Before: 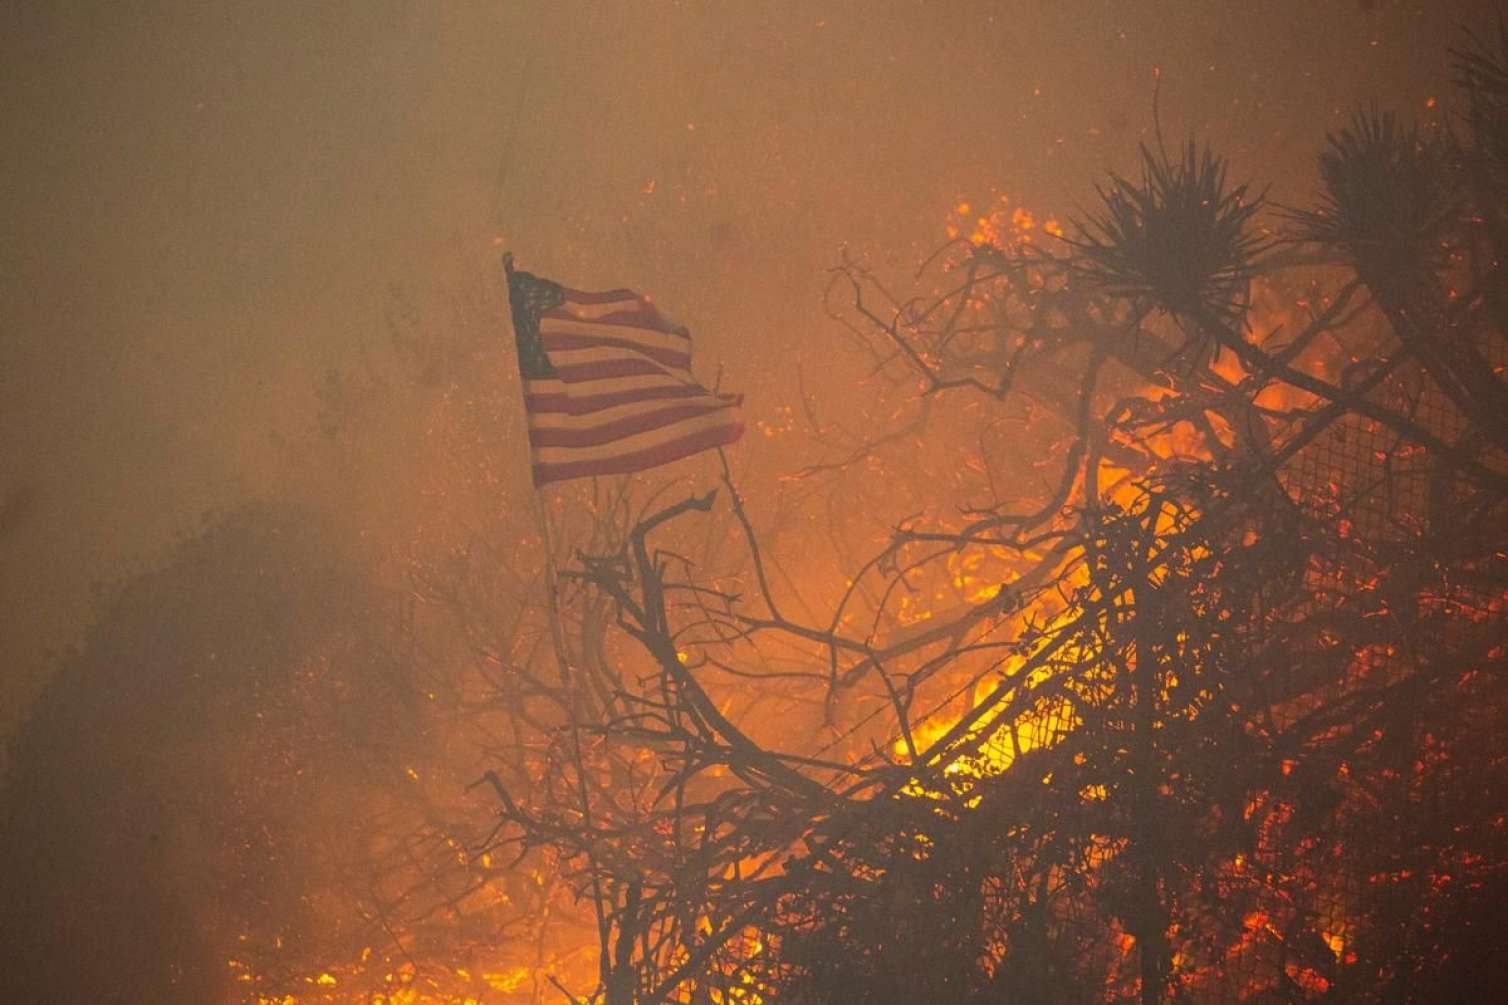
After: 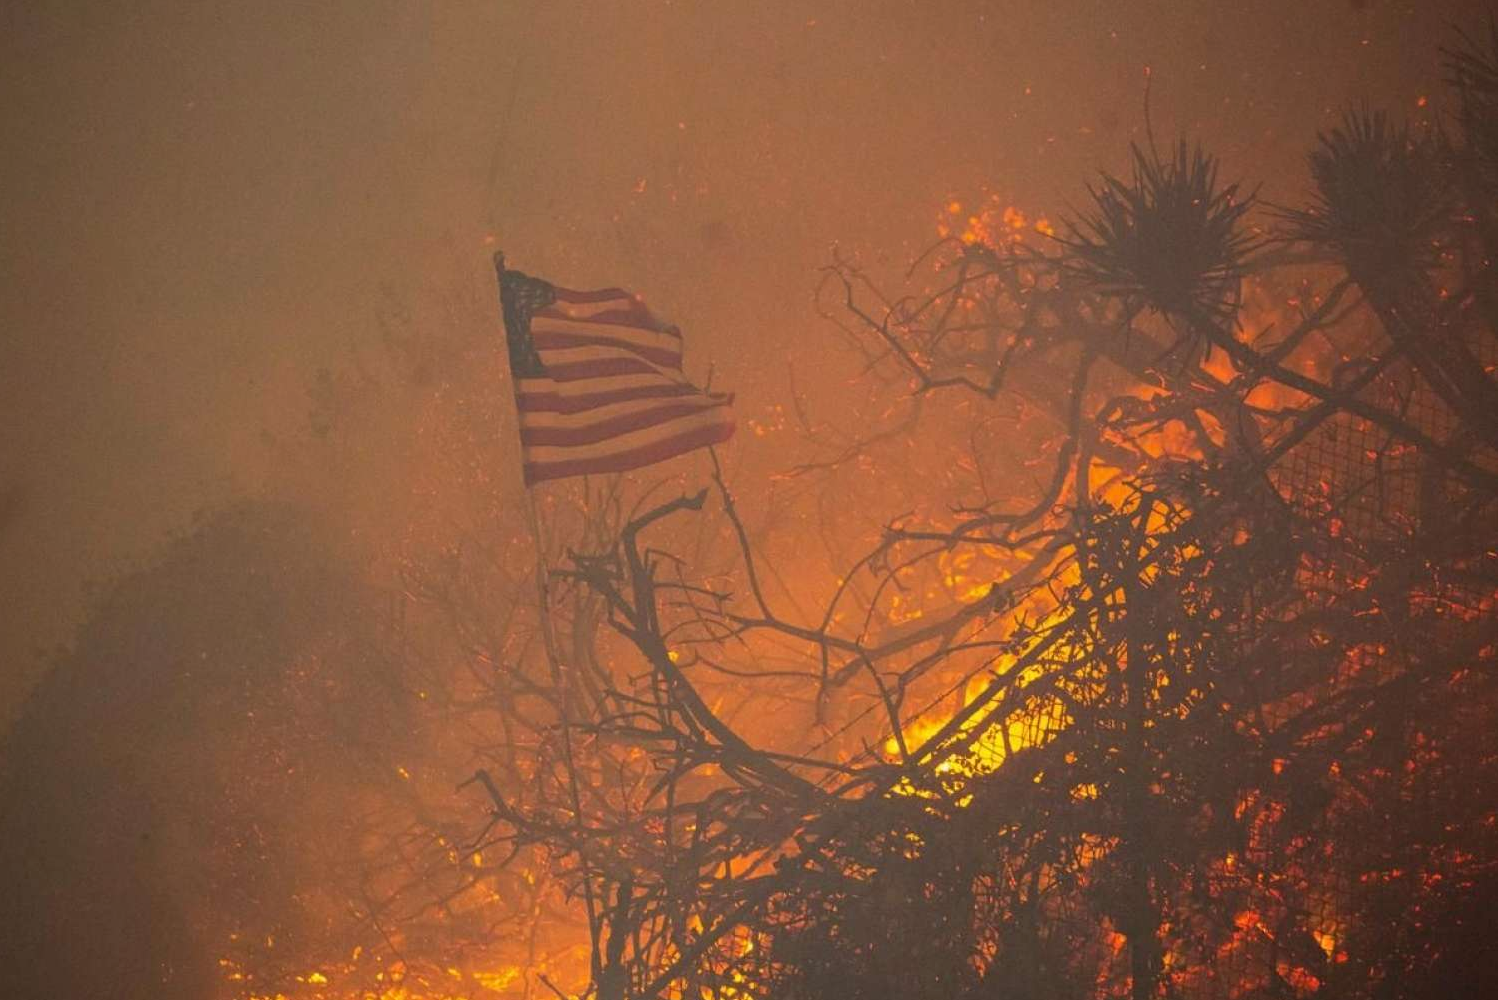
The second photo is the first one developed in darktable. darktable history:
shadows and highlights: shadows 20.91, highlights -82.73, soften with gaussian
crop and rotate: left 0.614%, top 0.179%, bottom 0.309%
graduated density: density 0.38 EV, hardness 21%, rotation -6.11°, saturation 32%
